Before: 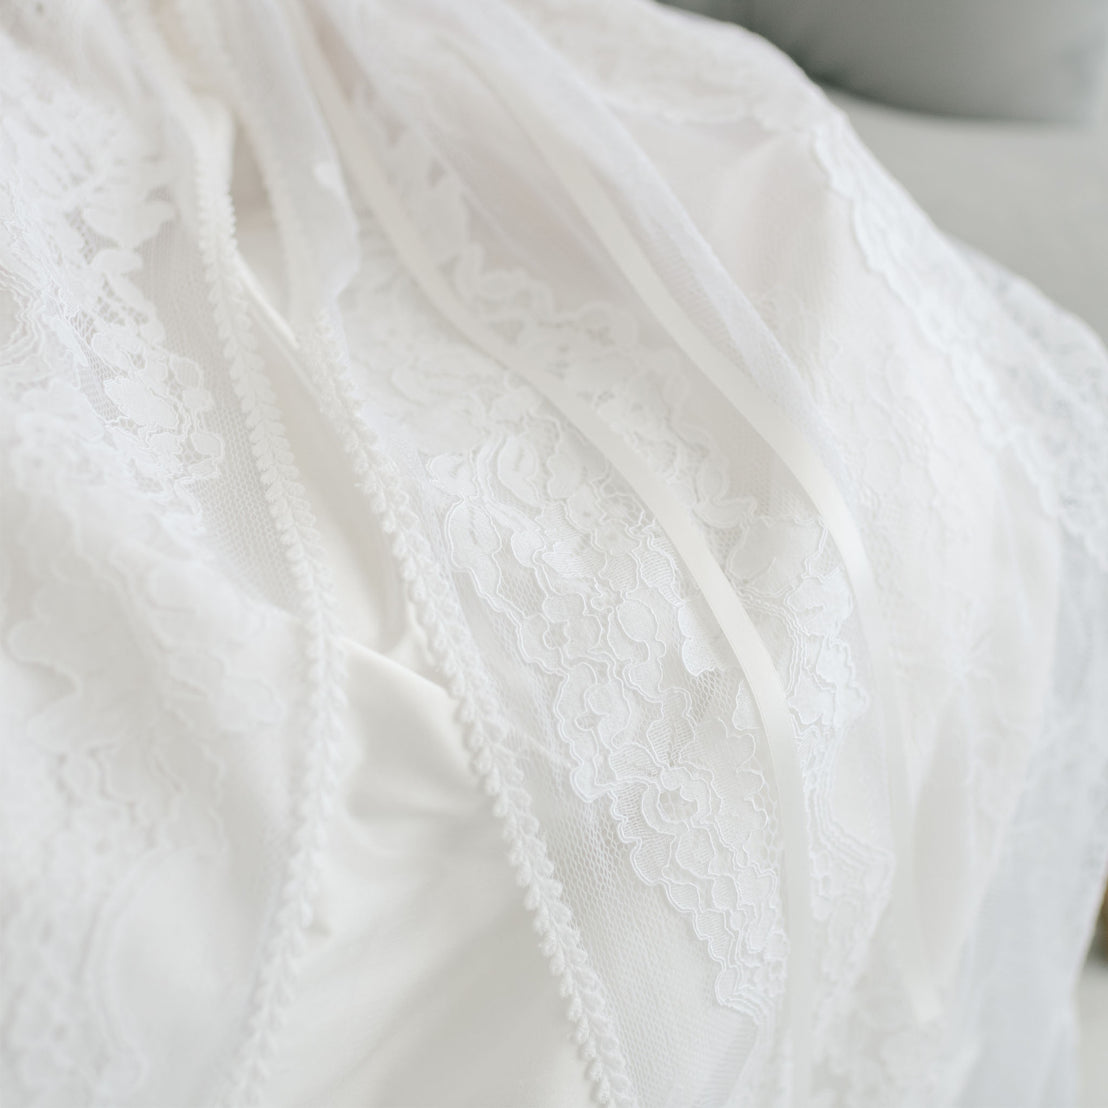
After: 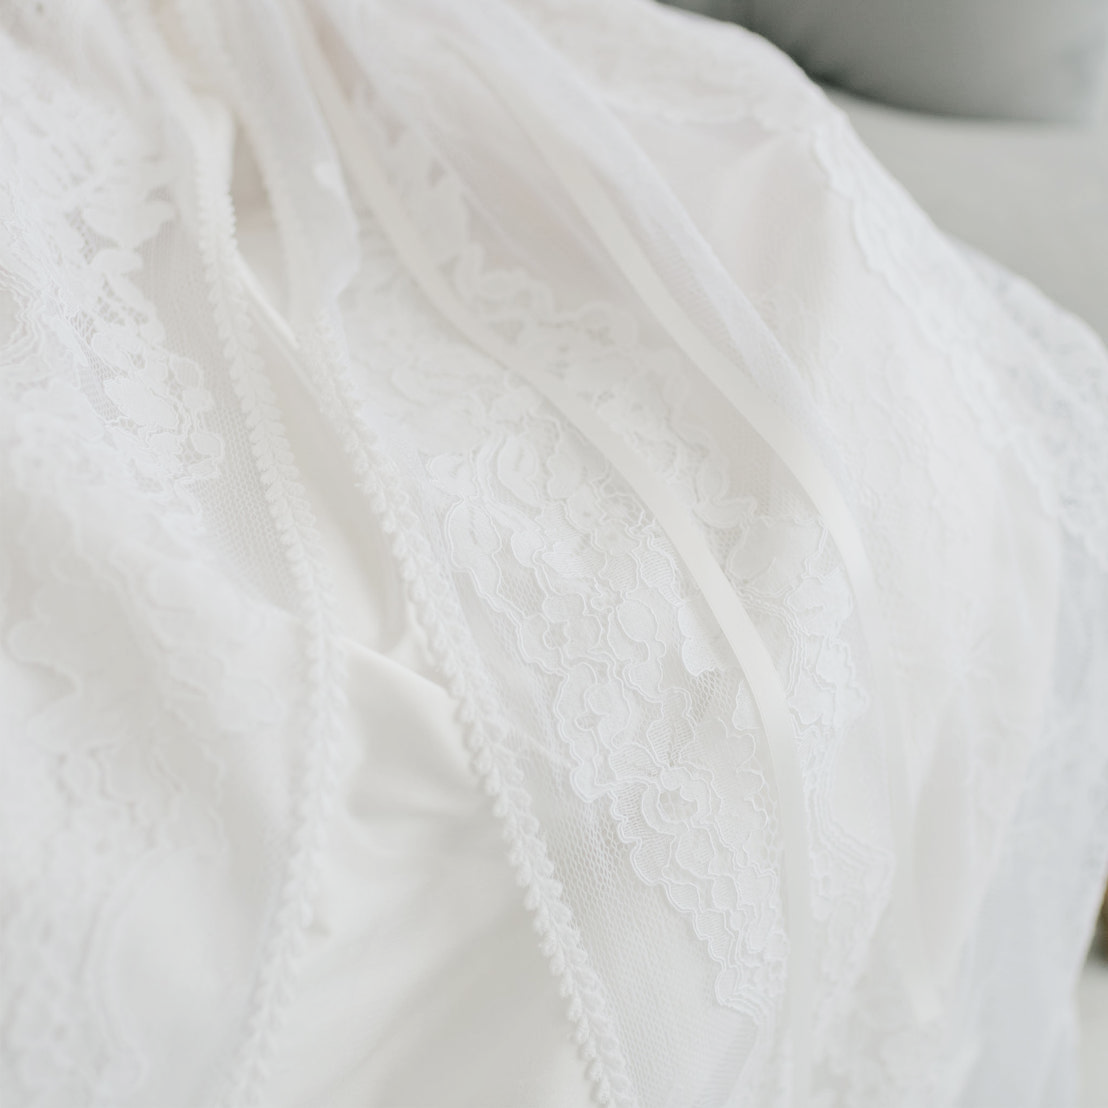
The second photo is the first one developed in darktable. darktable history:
filmic rgb: black relative exposure -5 EV, white relative exposure 3.2 EV, hardness 3.42, contrast 1.2, highlights saturation mix -50%
tone equalizer: on, module defaults
